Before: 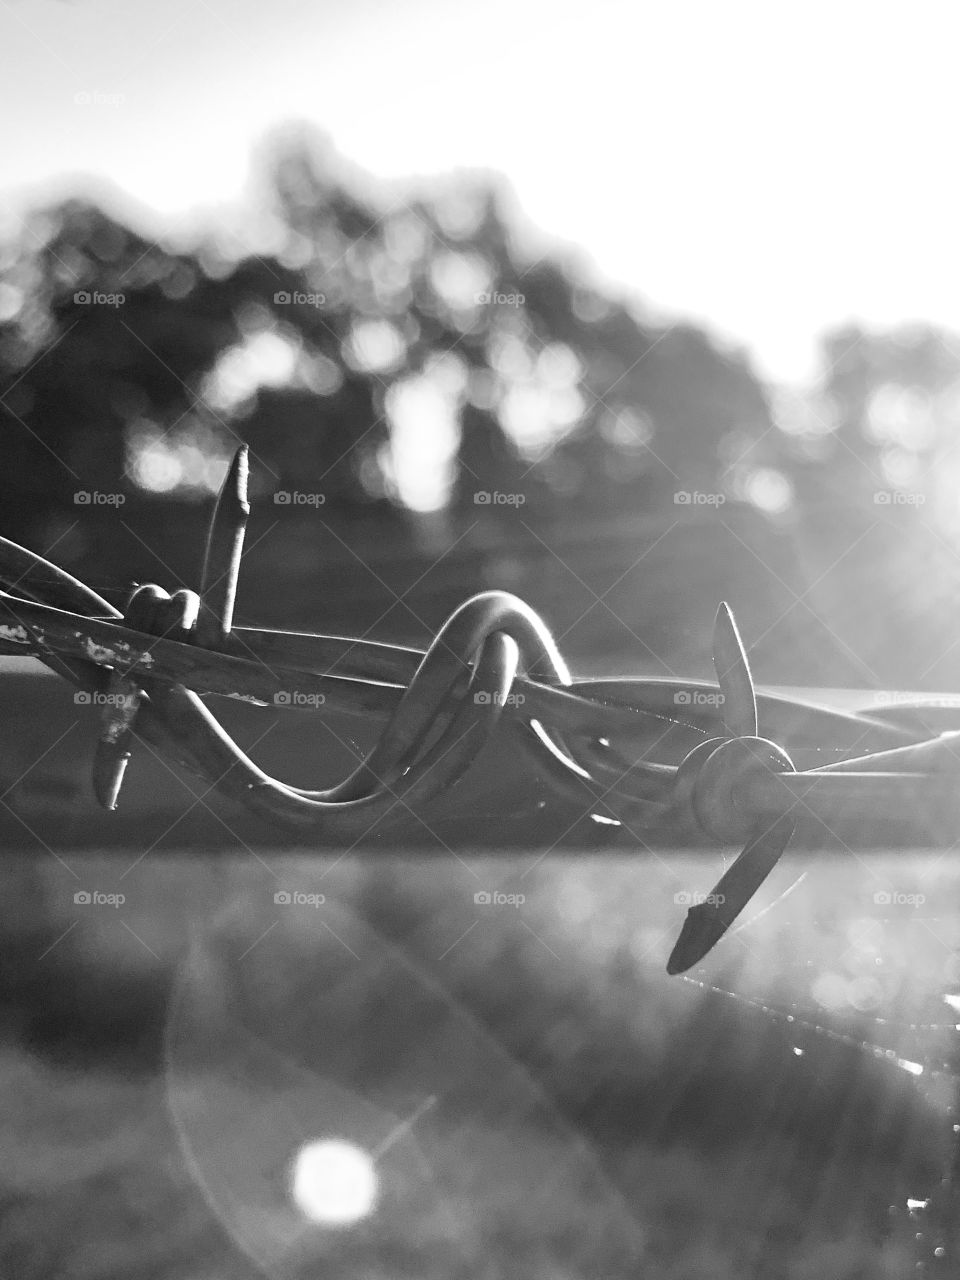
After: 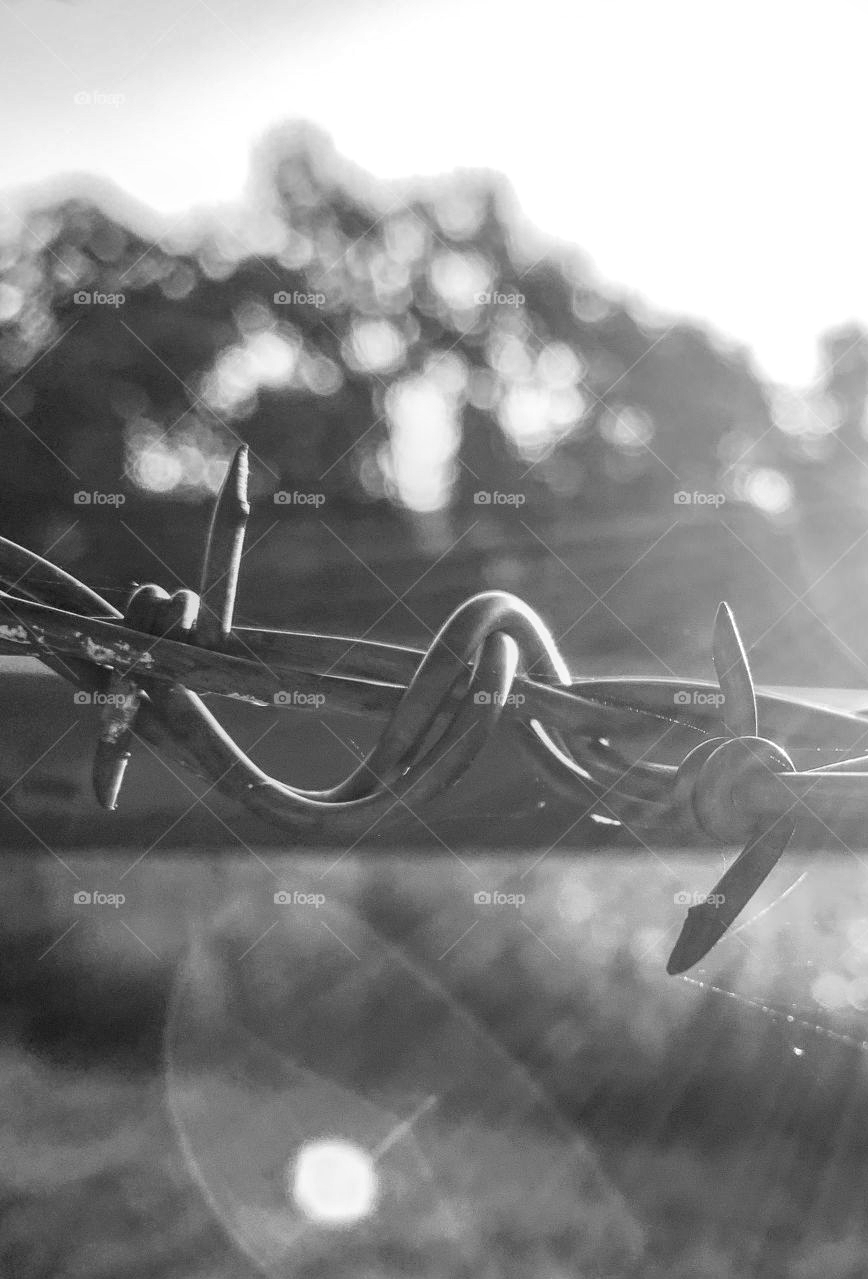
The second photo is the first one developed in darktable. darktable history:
vignetting: fall-off start 116.67%, fall-off radius 59.26%, brightness -0.31, saturation -0.056
crop: right 9.509%, bottom 0.031%
local contrast: highlights 66%, shadows 33%, detail 166%, midtone range 0.2
